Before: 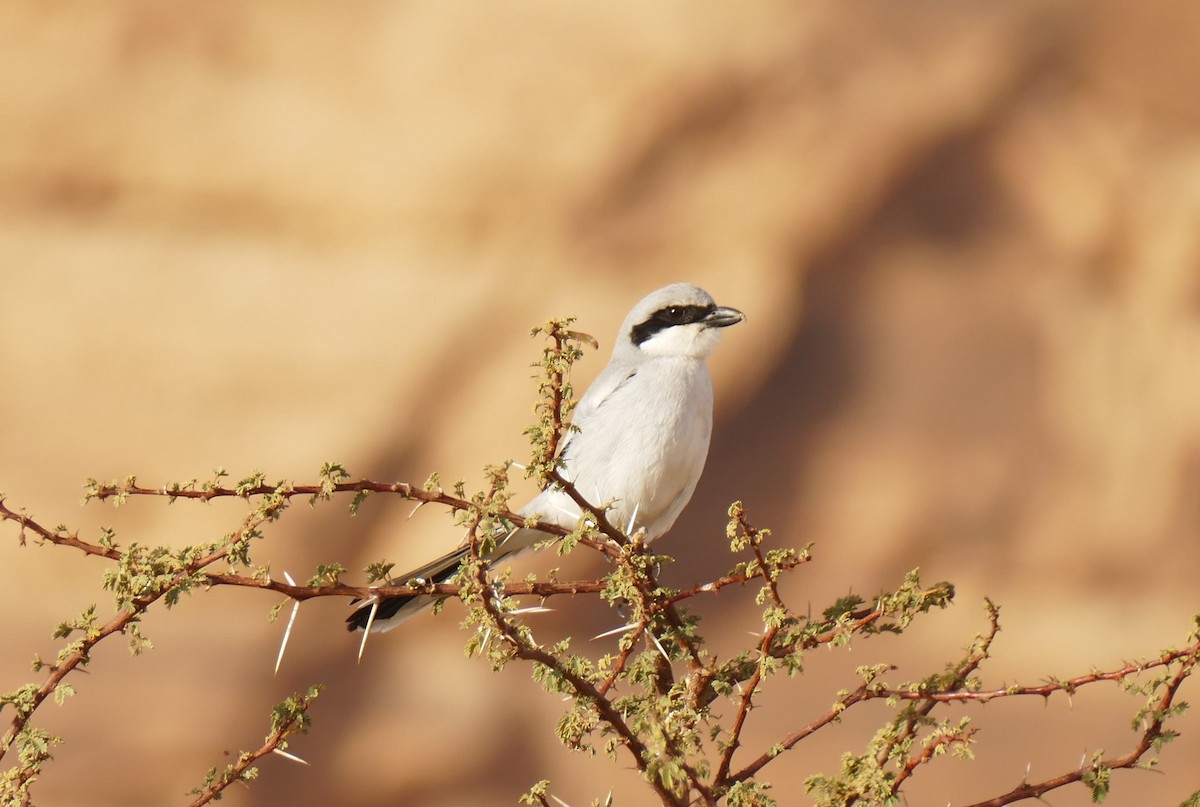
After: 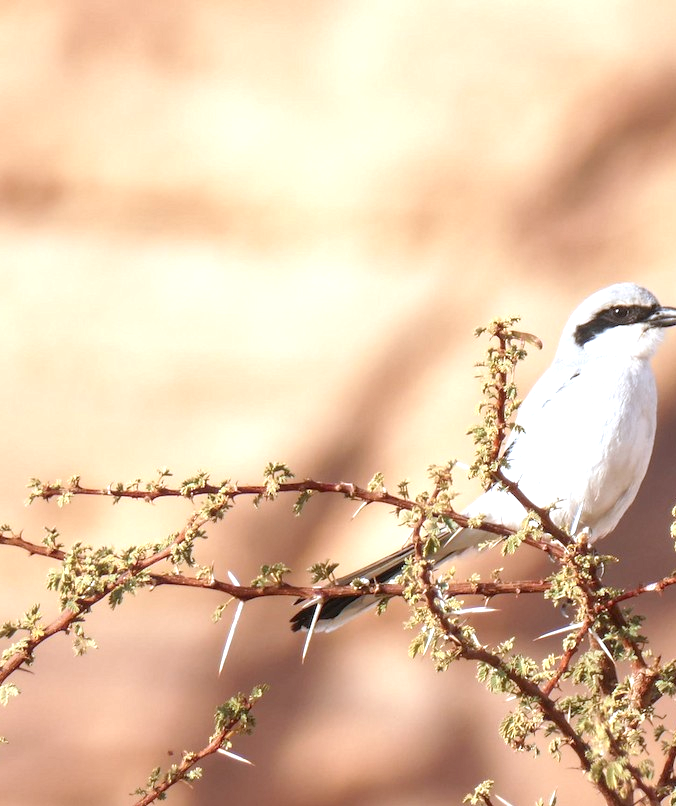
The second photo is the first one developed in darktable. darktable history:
exposure: black level correction 0, exposure 0.702 EV, compensate highlight preservation false
crop: left 4.699%, right 38.926%
local contrast: on, module defaults
color correction: highlights a* -1.88, highlights b* -18.35
